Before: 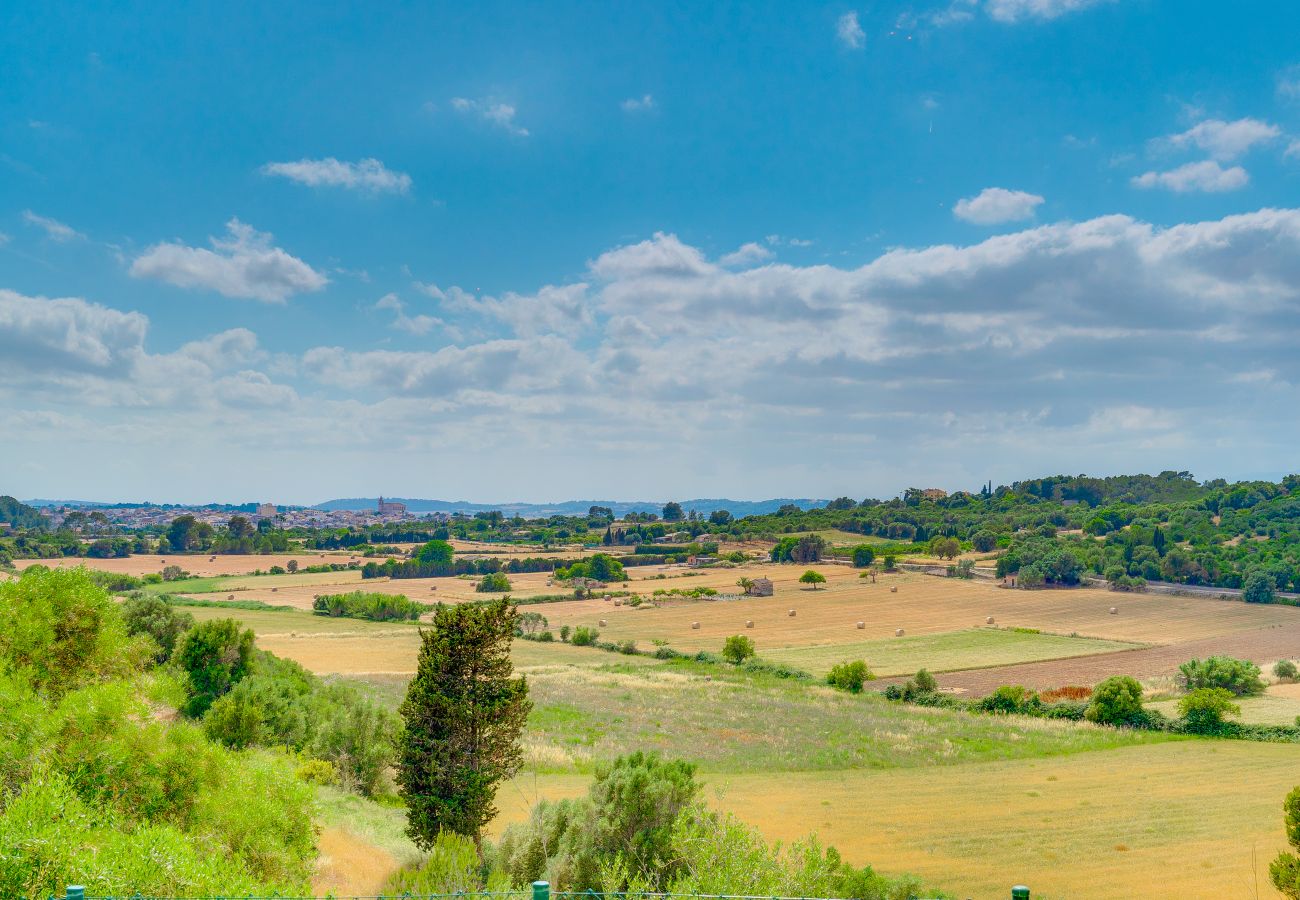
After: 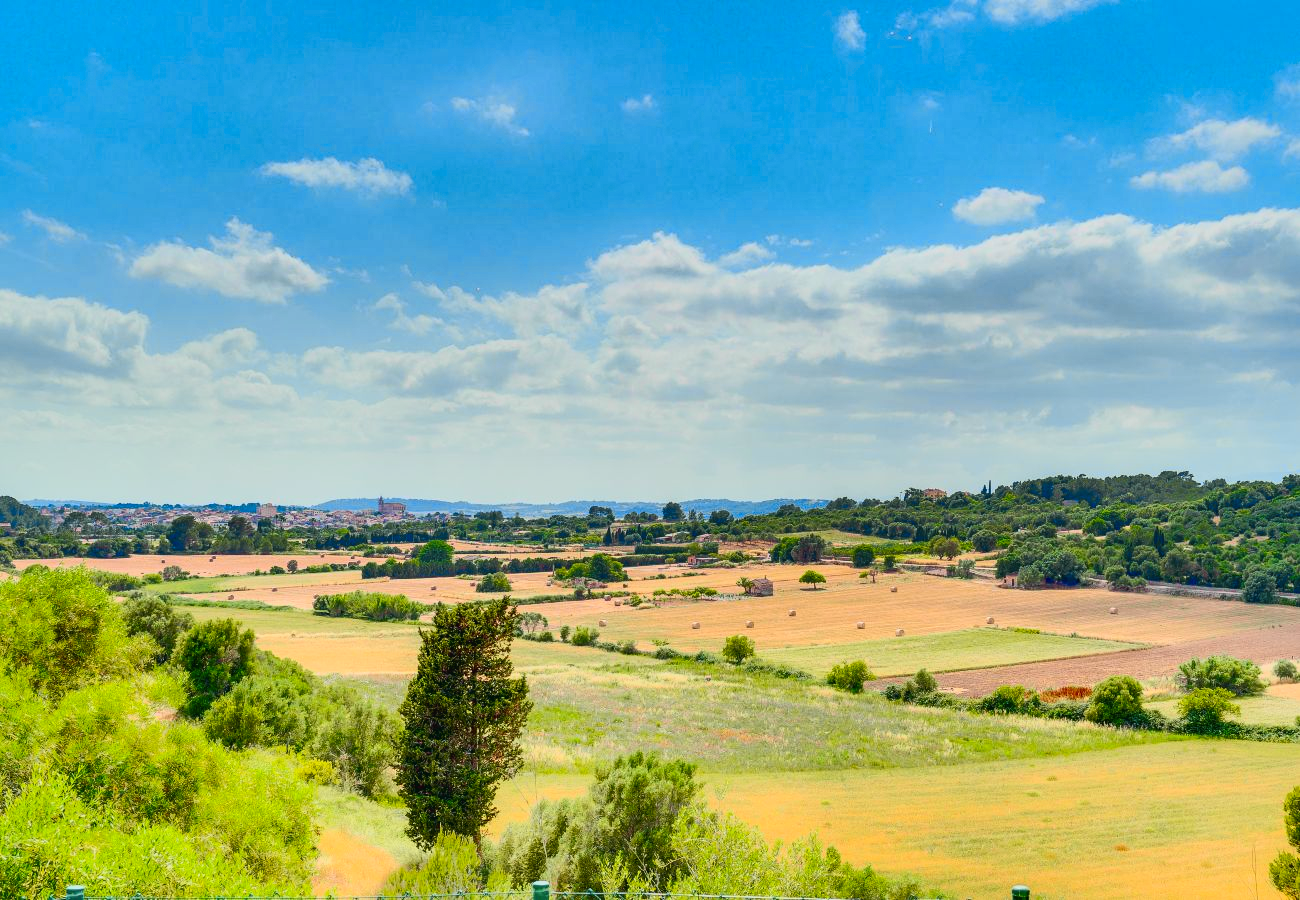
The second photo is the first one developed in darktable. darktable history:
shadows and highlights: shadows -20.12, white point adjustment -1.93, highlights -34.98
contrast brightness saturation: contrast 0.129, brightness -0.054, saturation 0.152
tone curve: curves: ch0 [(0, 0.026) (0.172, 0.194) (0.398, 0.437) (0.469, 0.544) (0.612, 0.741) (0.845, 0.926) (1, 0.968)]; ch1 [(0, 0) (0.437, 0.453) (0.472, 0.467) (0.502, 0.502) (0.531, 0.546) (0.574, 0.583) (0.617, 0.64) (0.699, 0.749) (0.859, 0.919) (1, 1)]; ch2 [(0, 0) (0.33, 0.301) (0.421, 0.443) (0.476, 0.502) (0.511, 0.504) (0.553, 0.553) (0.595, 0.586) (0.664, 0.664) (1, 1)], color space Lab, independent channels, preserve colors none
